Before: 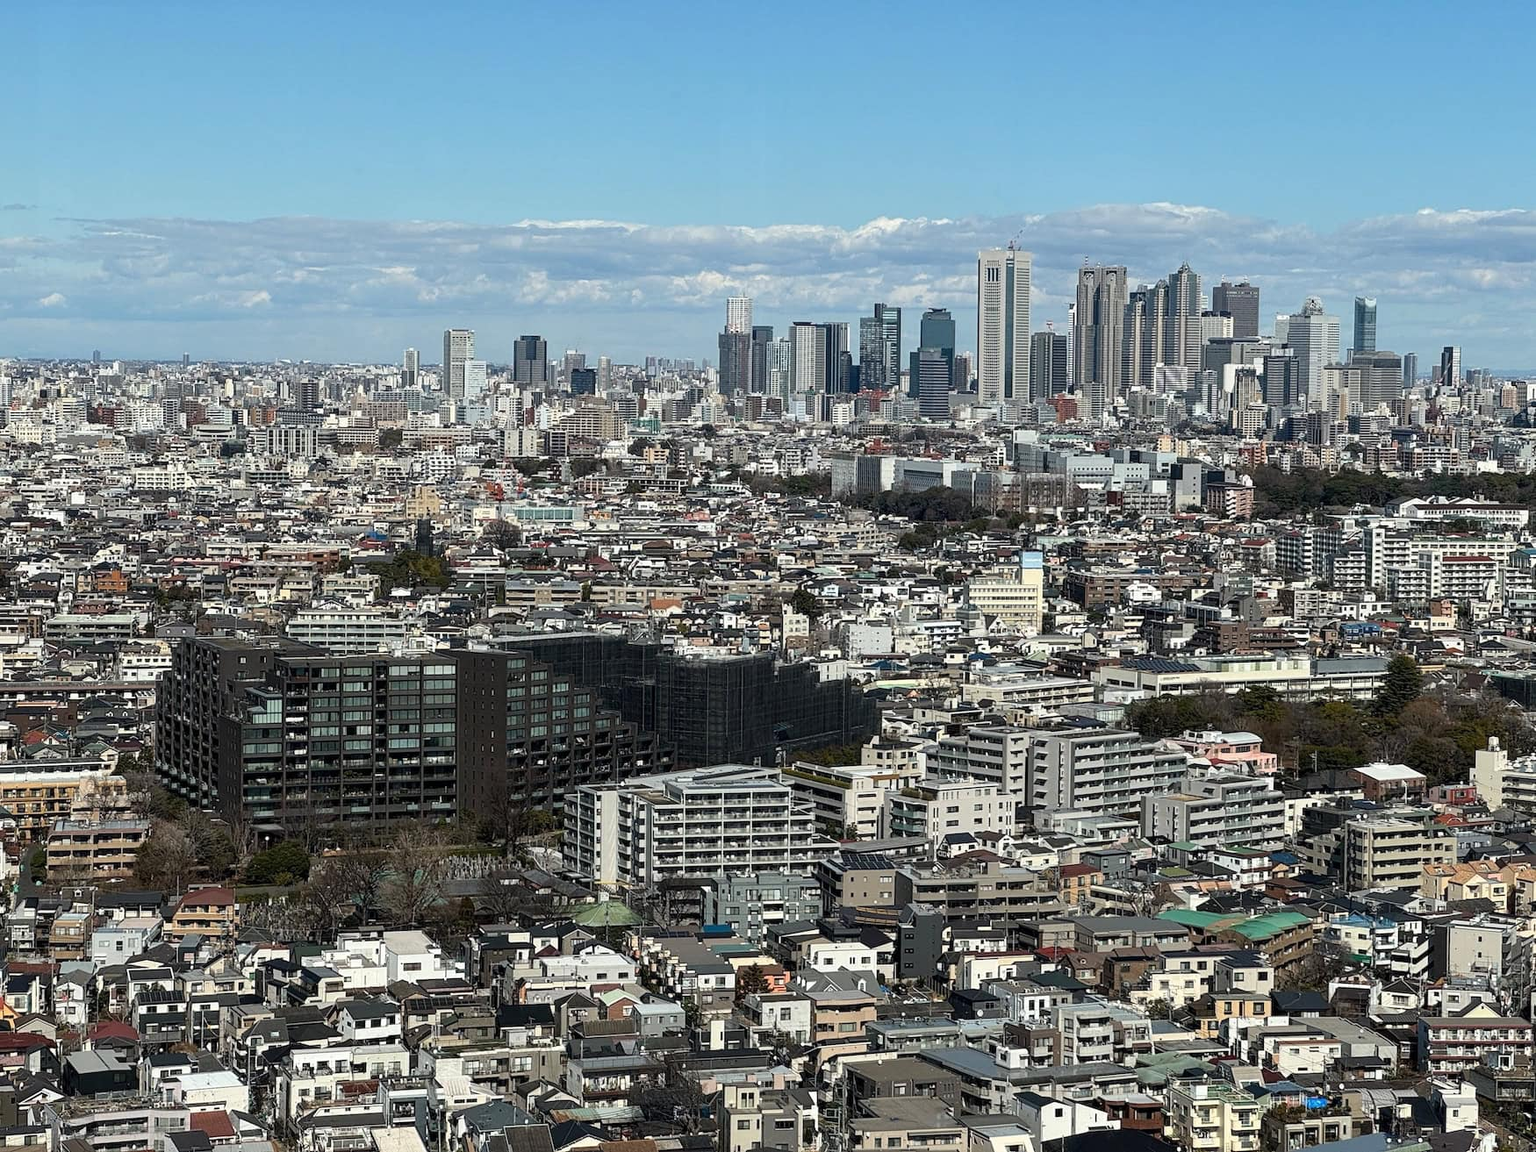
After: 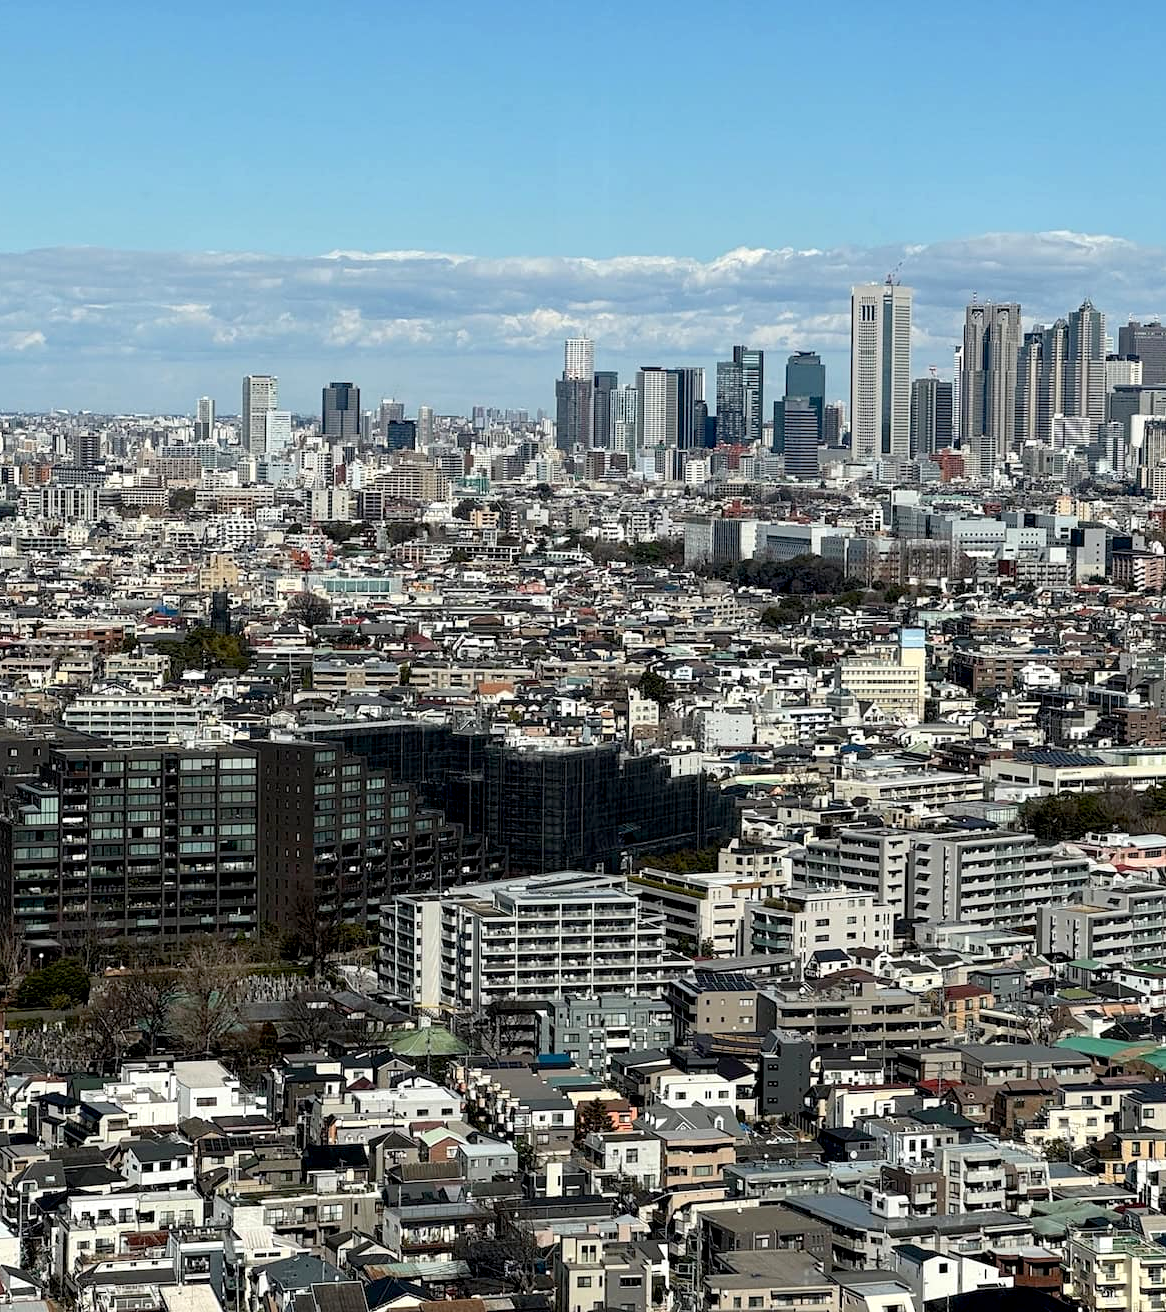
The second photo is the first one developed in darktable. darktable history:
exposure: black level correction 0.009, exposure 0.119 EV, compensate highlight preservation false
crop and rotate: left 15.055%, right 18.278%
